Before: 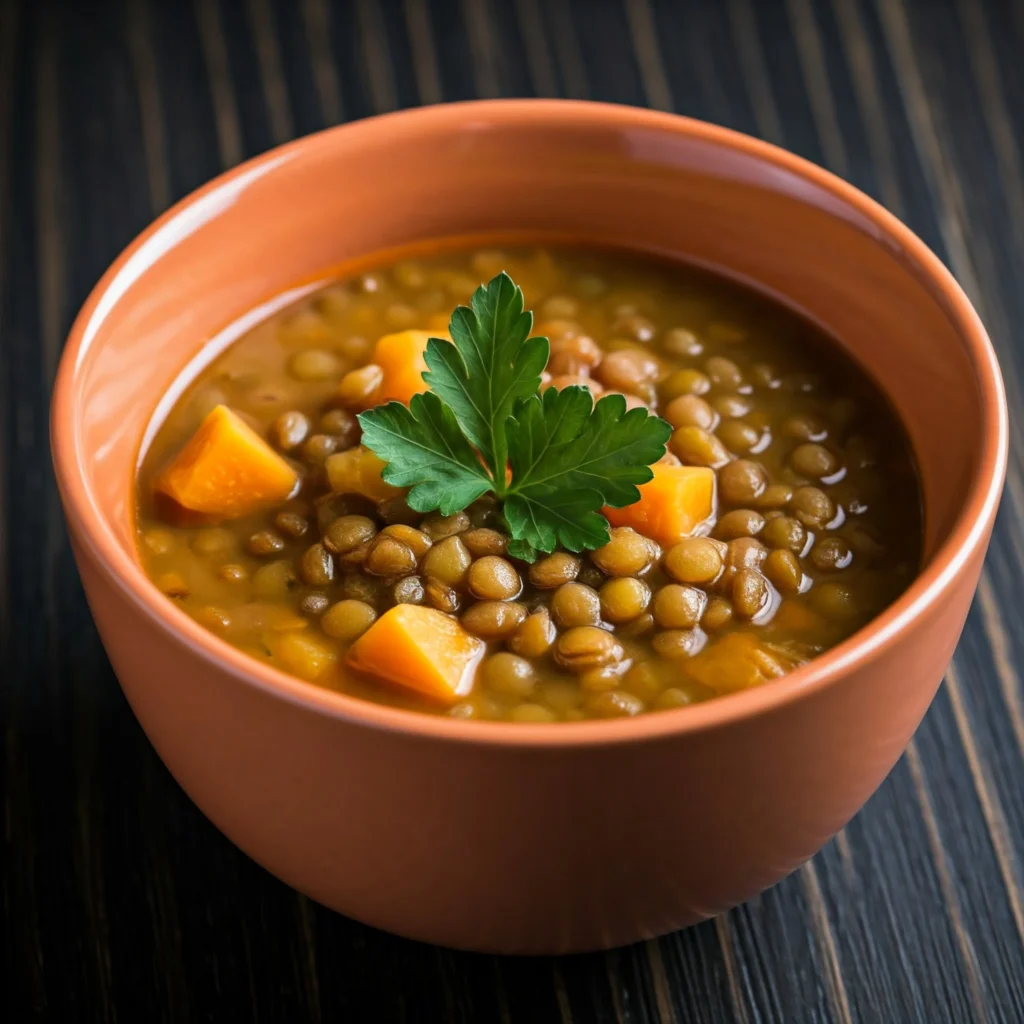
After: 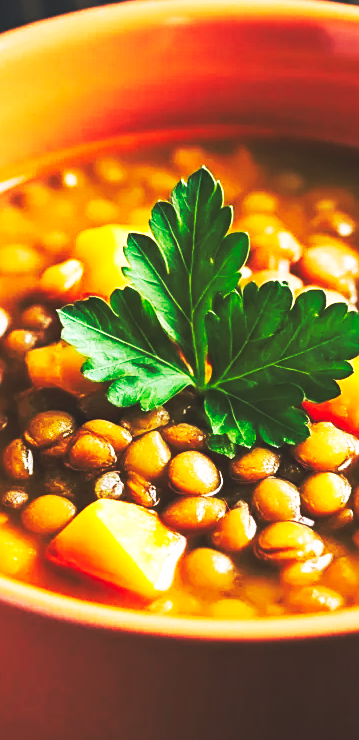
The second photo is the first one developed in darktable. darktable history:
crop and rotate: left 29.358%, top 10.263%, right 35.486%, bottom 17.451%
sharpen: on, module defaults
base curve: curves: ch0 [(0, 0.015) (0.085, 0.116) (0.134, 0.298) (0.19, 0.545) (0.296, 0.764) (0.599, 0.982) (1, 1)], preserve colors none
